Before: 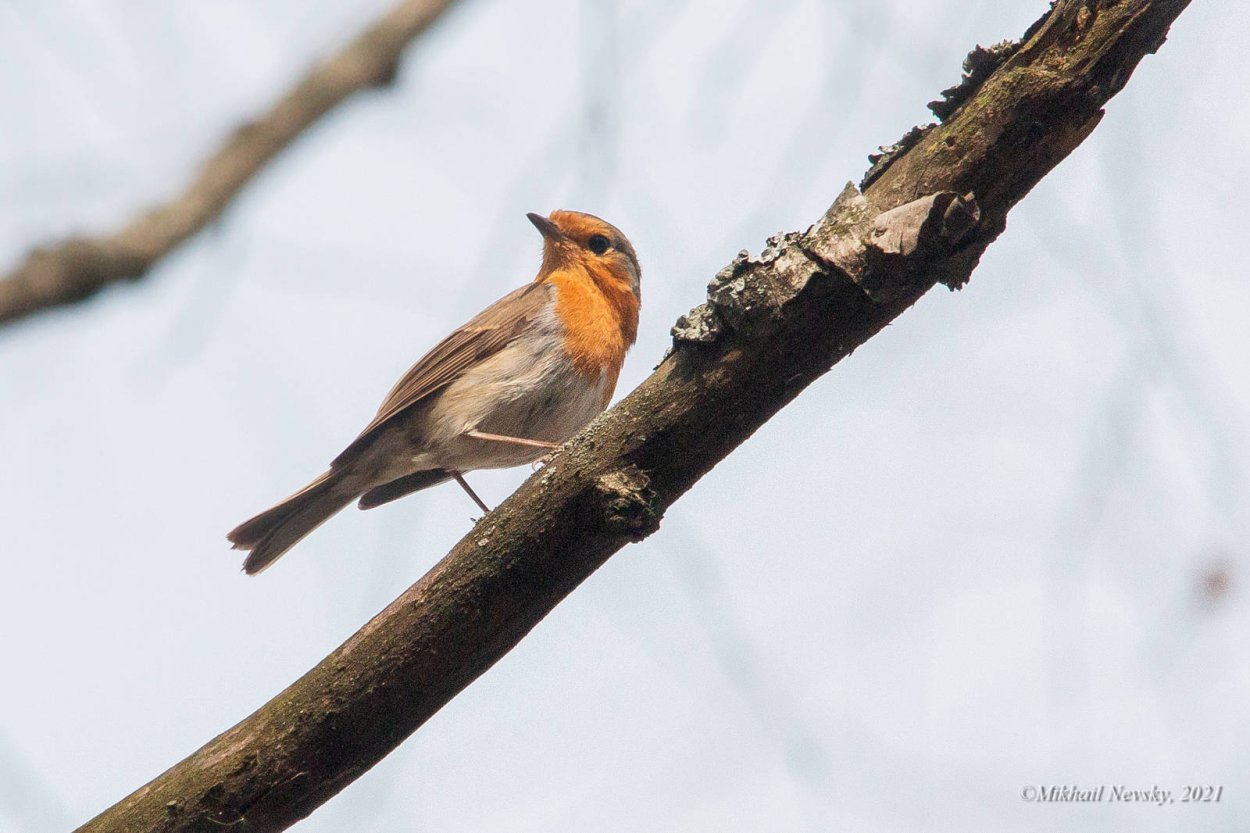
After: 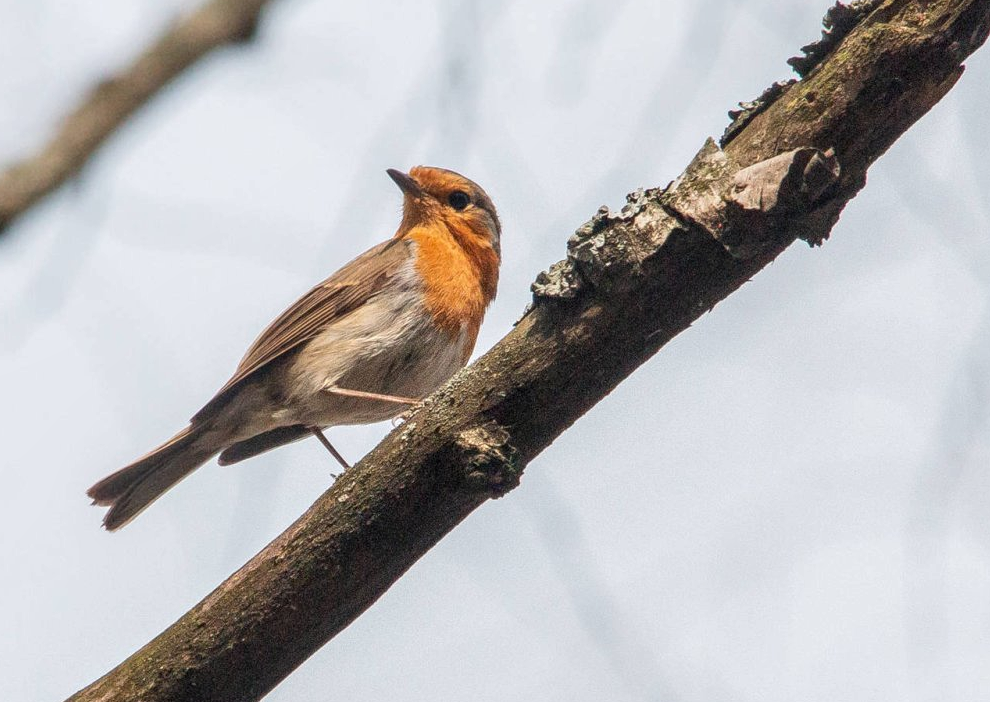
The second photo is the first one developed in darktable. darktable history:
crop: left 11.225%, top 5.381%, right 9.565%, bottom 10.314%
local contrast: detail 130%
